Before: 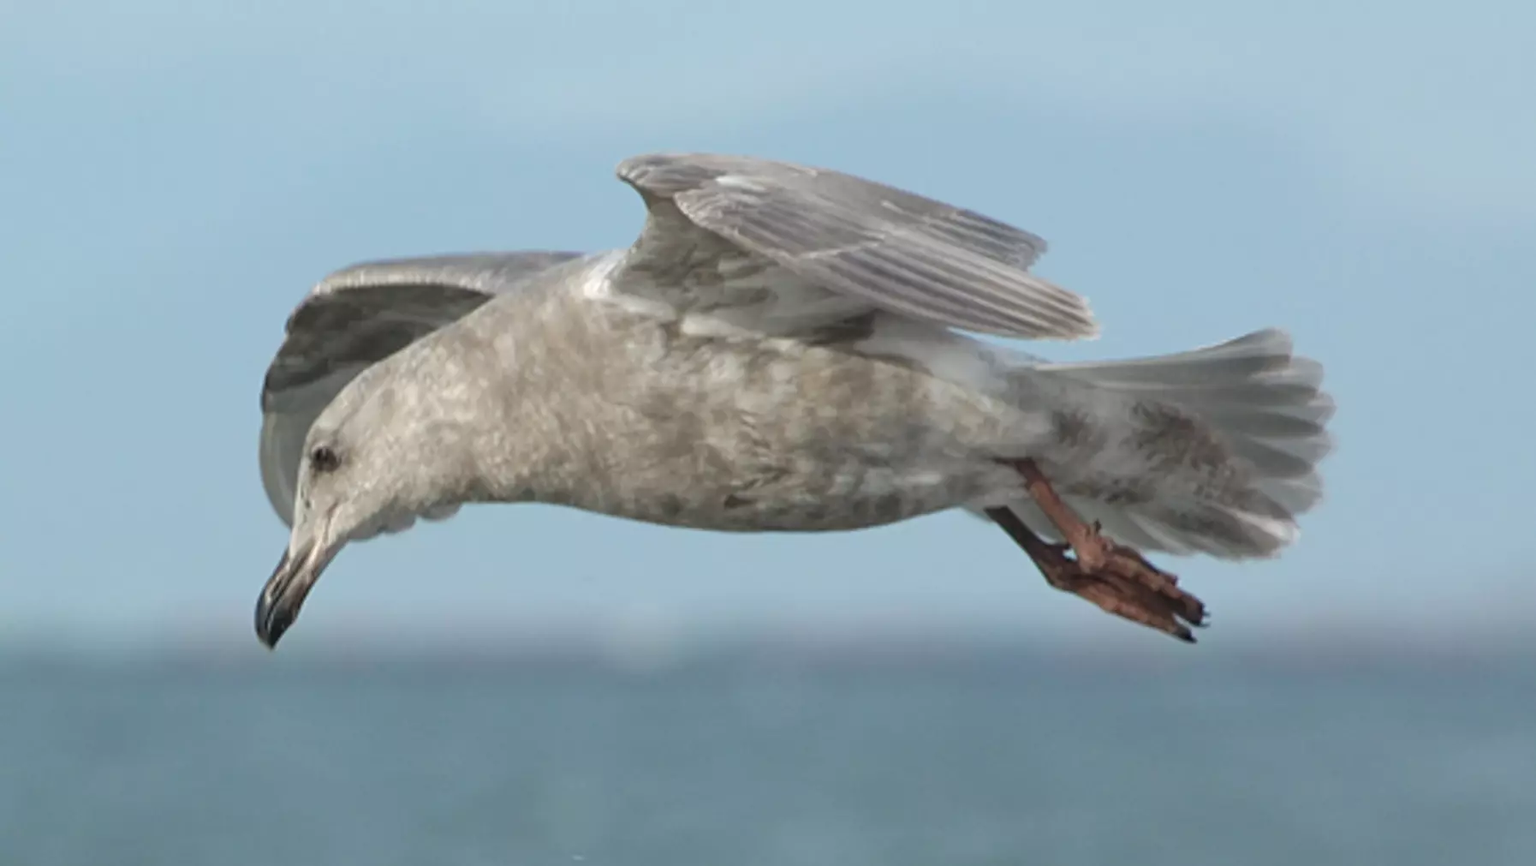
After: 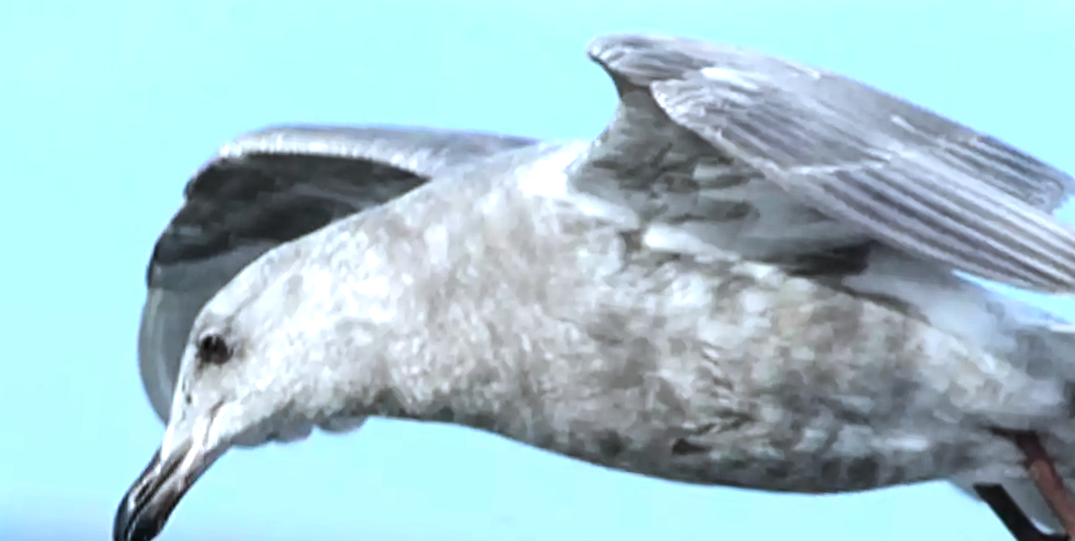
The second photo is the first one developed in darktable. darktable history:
tone equalizer: -8 EV -1.08 EV, -7 EV -1.03 EV, -6 EV -0.841 EV, -5 EV -0.552 EV, -3 EV 0.587 EV, -2 EV 0.866 EV, -1 EV 0.991 EV, +0 EV 1.05 EV, edges refinement/feathering 500, mask exposure compensation -1.57 EV, preserve details no
color calibration: x 0.38, y 0.39, temperature 4079.54 K
crop and rotate: angle -5.88°, left 2.008%, top 6.884%, right 27.436%, bottom 30.096%
